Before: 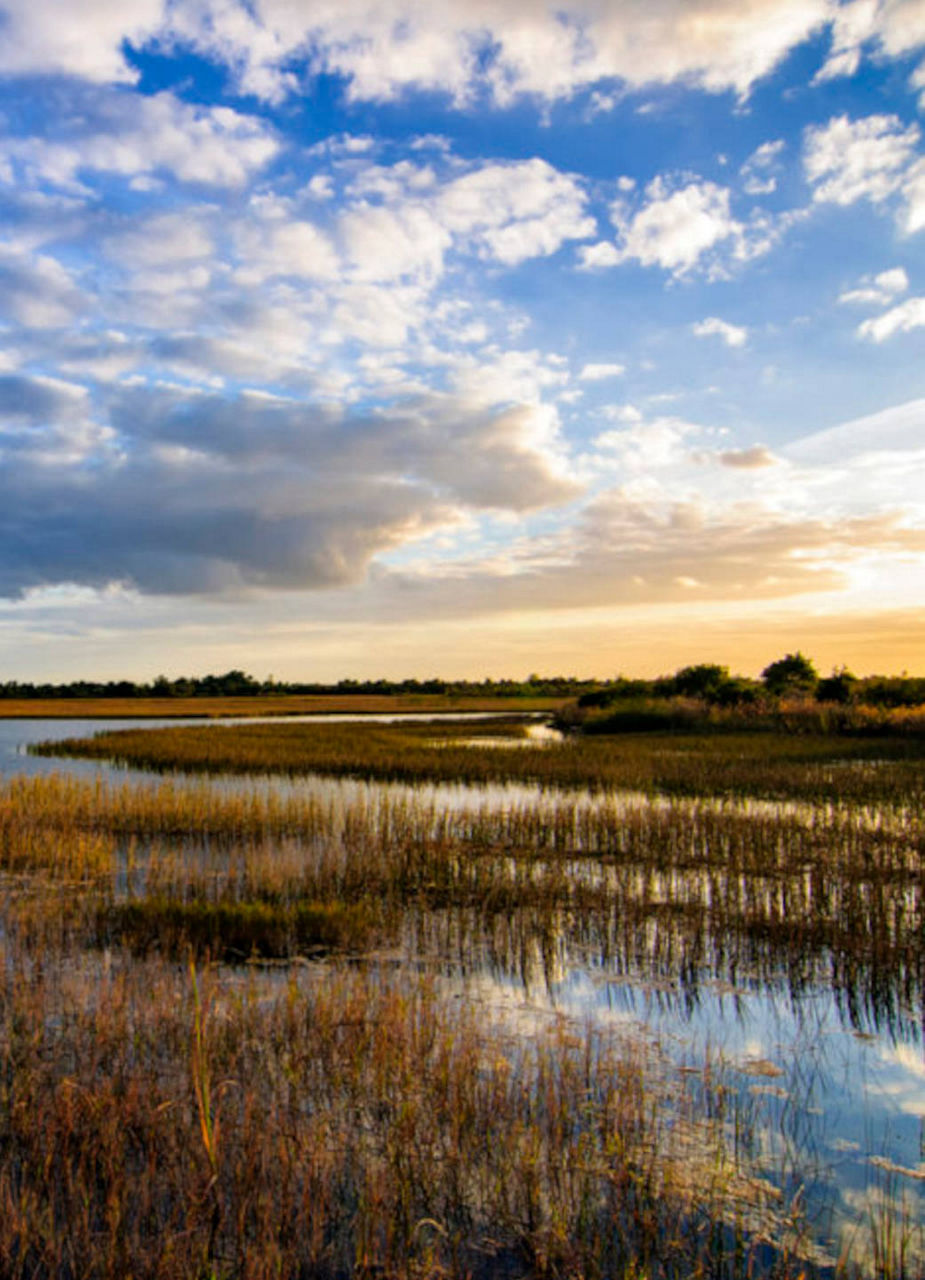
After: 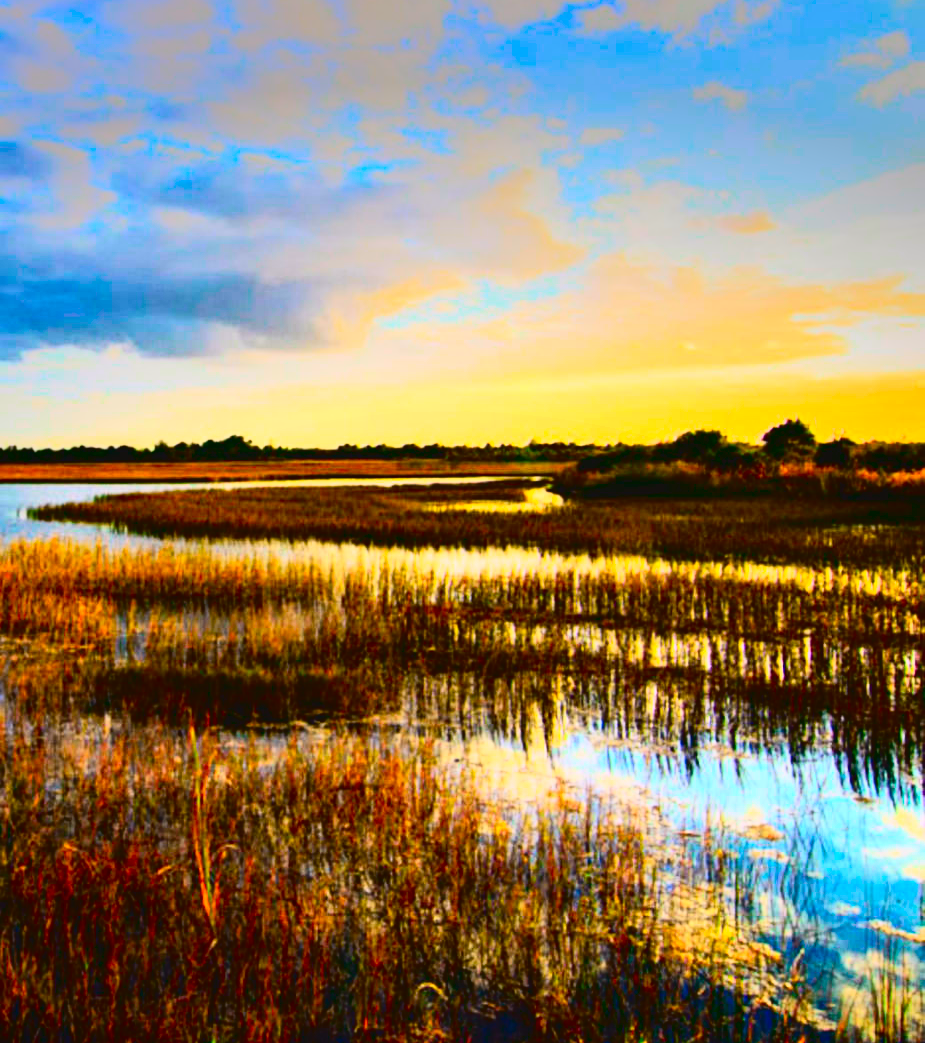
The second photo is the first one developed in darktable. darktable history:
contrast brightness saturation: contrast 0.26, brightness 0.02, saturation 0.87
vignetting: fall-off start 97.52%, fall-off radius 100%, brightness -0.574, saturation 0, center (-0.027, 0.404), width/height ratio 1.368, unbound false
exposure: black level correction 0, exposure 0.5 EV, compensate exposure bias true, compensate highlight preservation false
crop and rotate: top 18.507%
tone curve: curves: ch0 [(0, 0.049) (0.113, 0.084) (0.285, 0.301) (0.673, 0.796) (0.845, 0.932) (0.994, 0.971)]; ch1 [(0, 0) (0.456, 0.424) (0.498, 0.5) (0.57, 0.557) (0.631, 0.635) (1, 1)]; ch2 [(0, 0) (0.395, 0.398) (0.44, 0.456) (0.502, 0.507) (0.55, 0.559) (0.67, 0.702) (1, 1)], color space Lab, independent channels, preserve colors none
